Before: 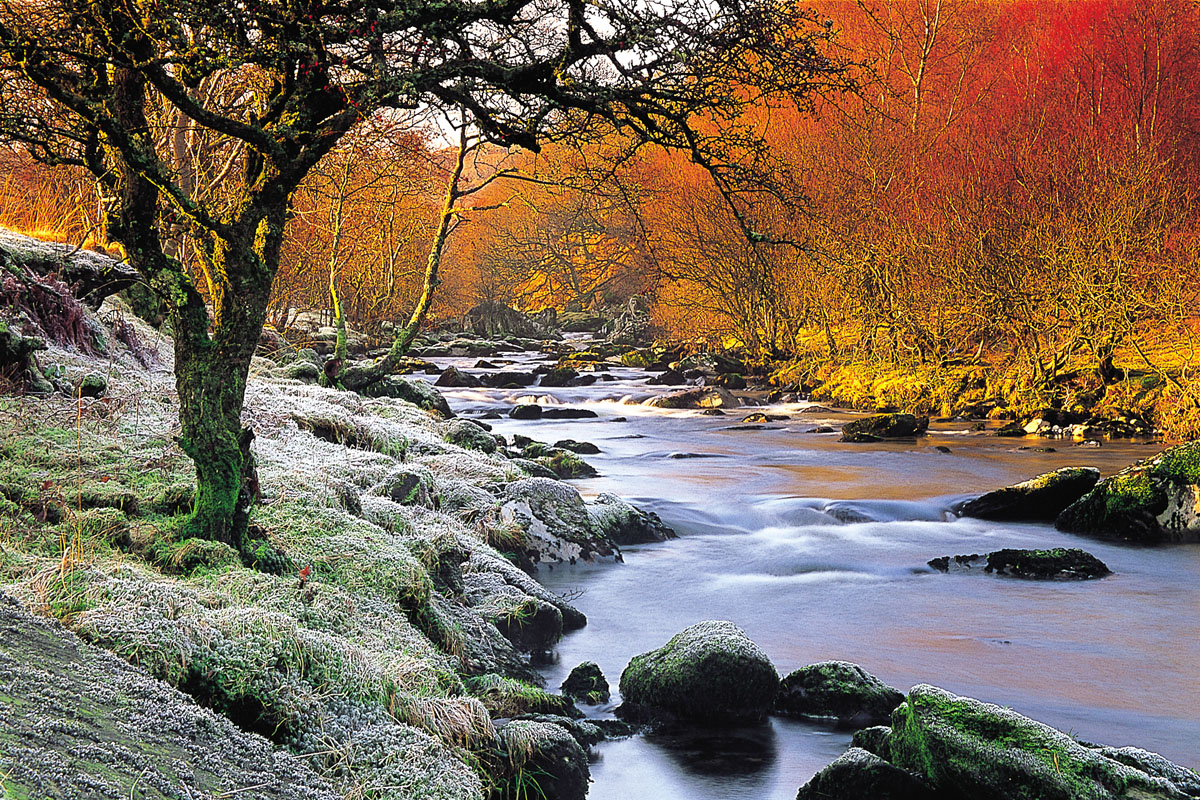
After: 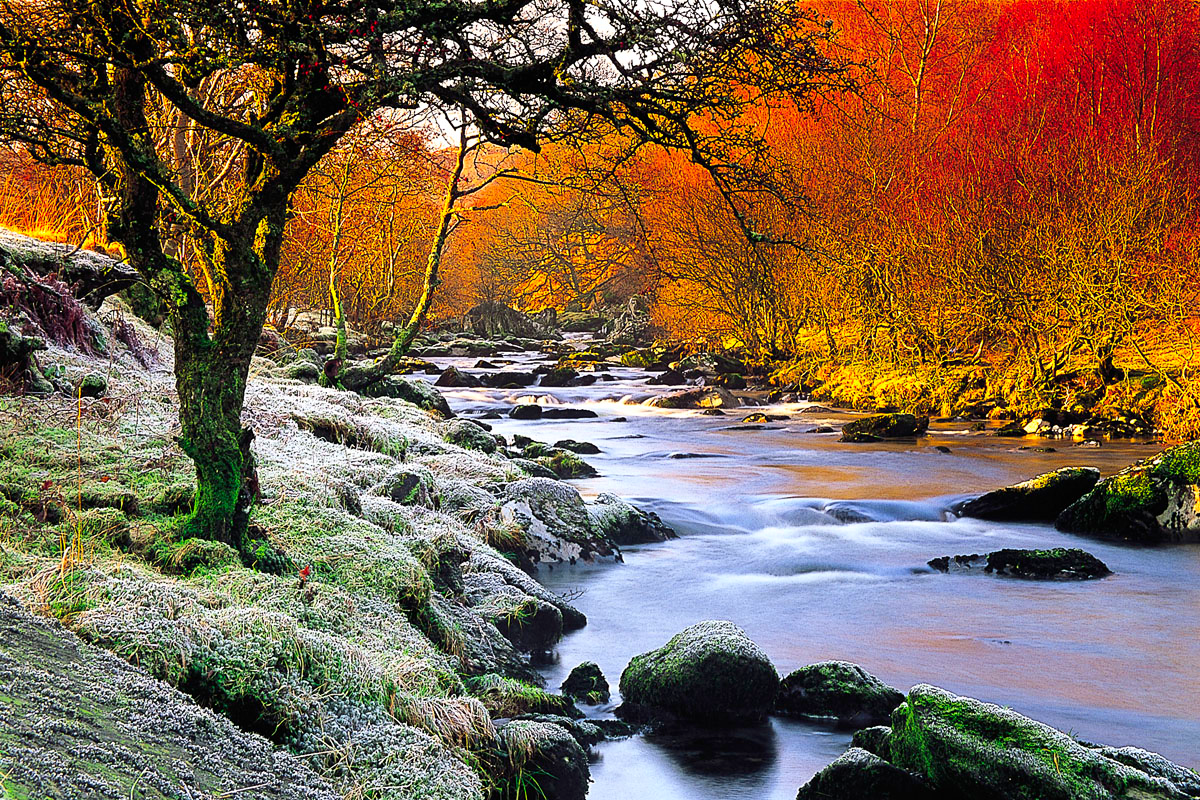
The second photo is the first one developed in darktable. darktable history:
exposure: black level correction 0.001, compensate highlight preservation false
contrast brightness saturation: contrast 0.16, saturation 0.32
